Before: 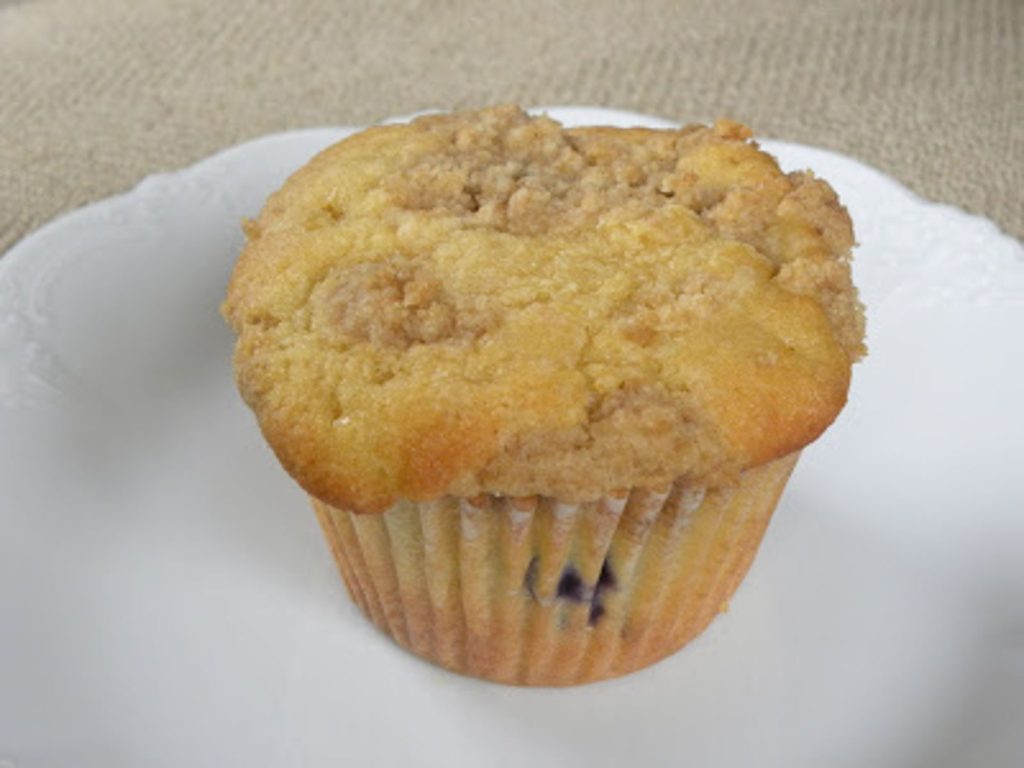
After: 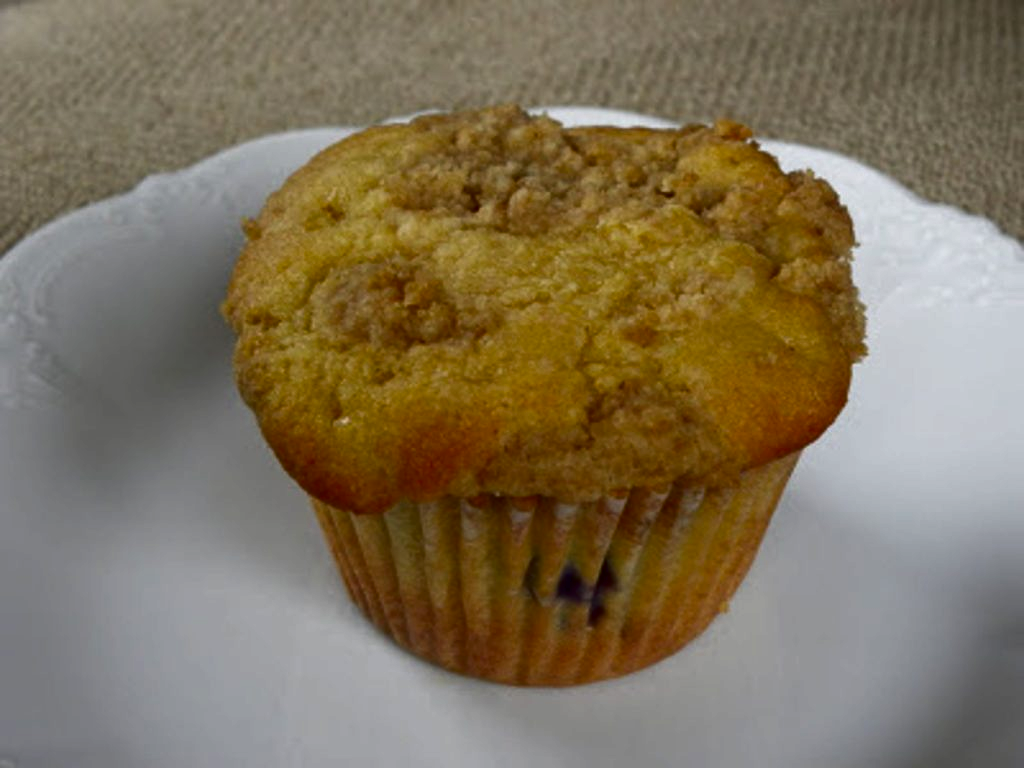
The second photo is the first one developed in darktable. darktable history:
contrast brightness saturation: contrast 0.09, brightness -0.571, saturation 0.174
